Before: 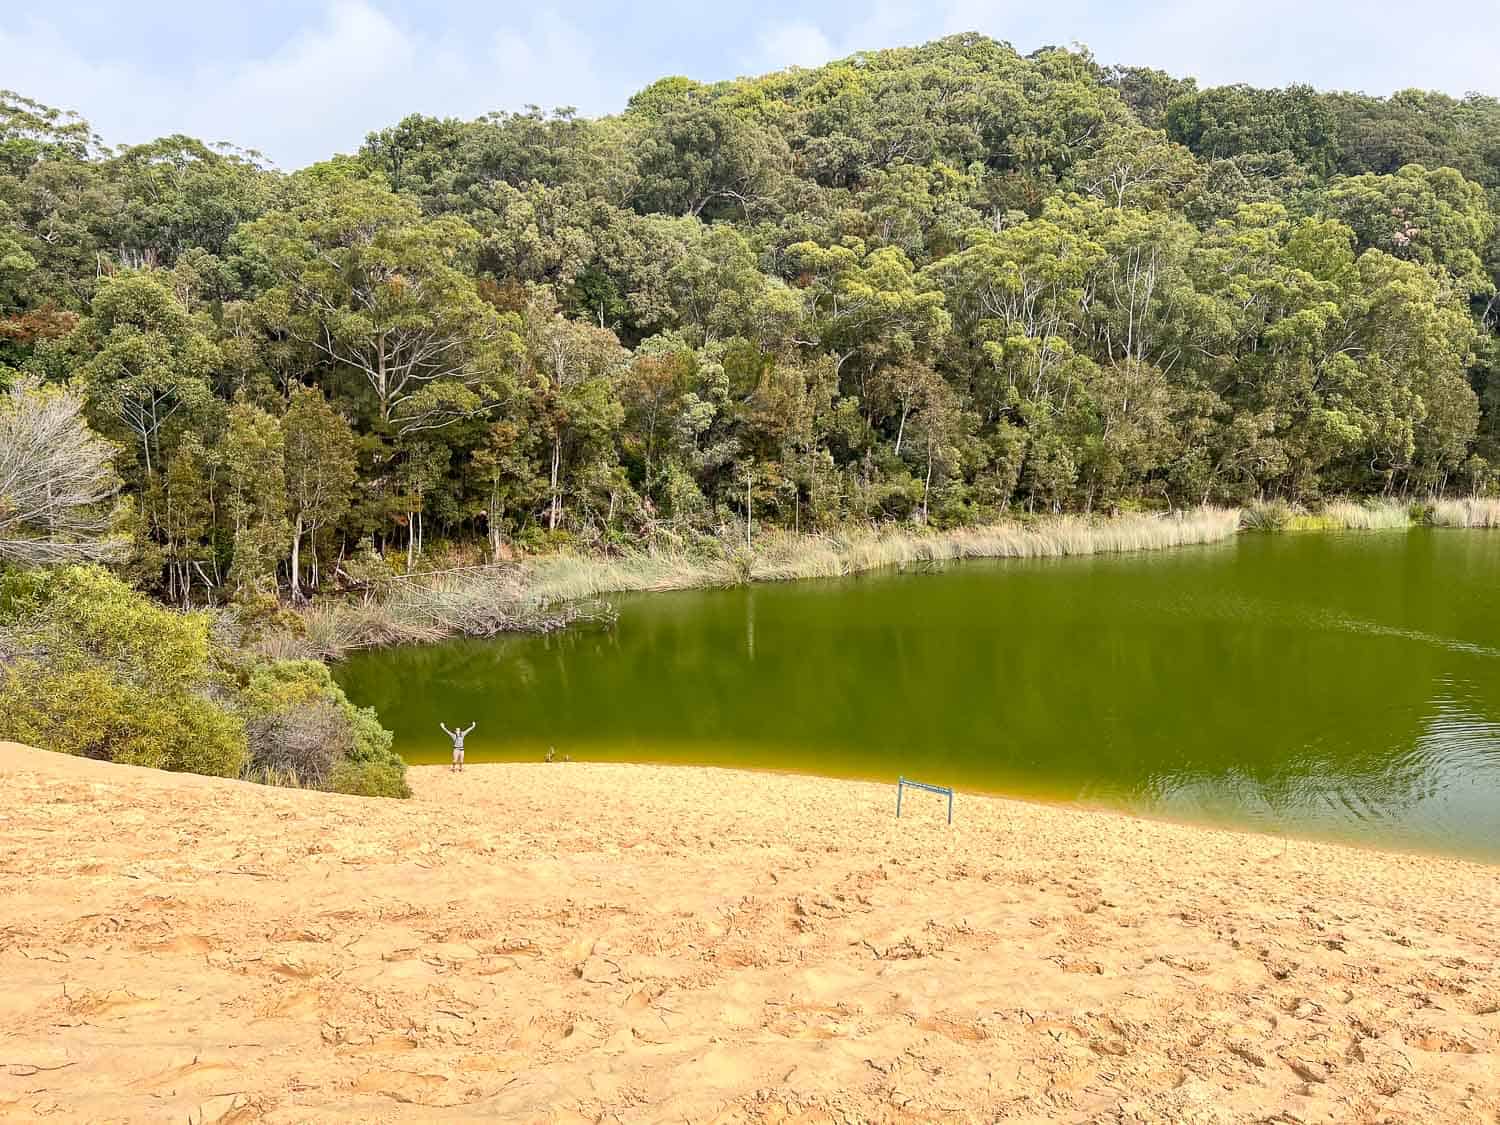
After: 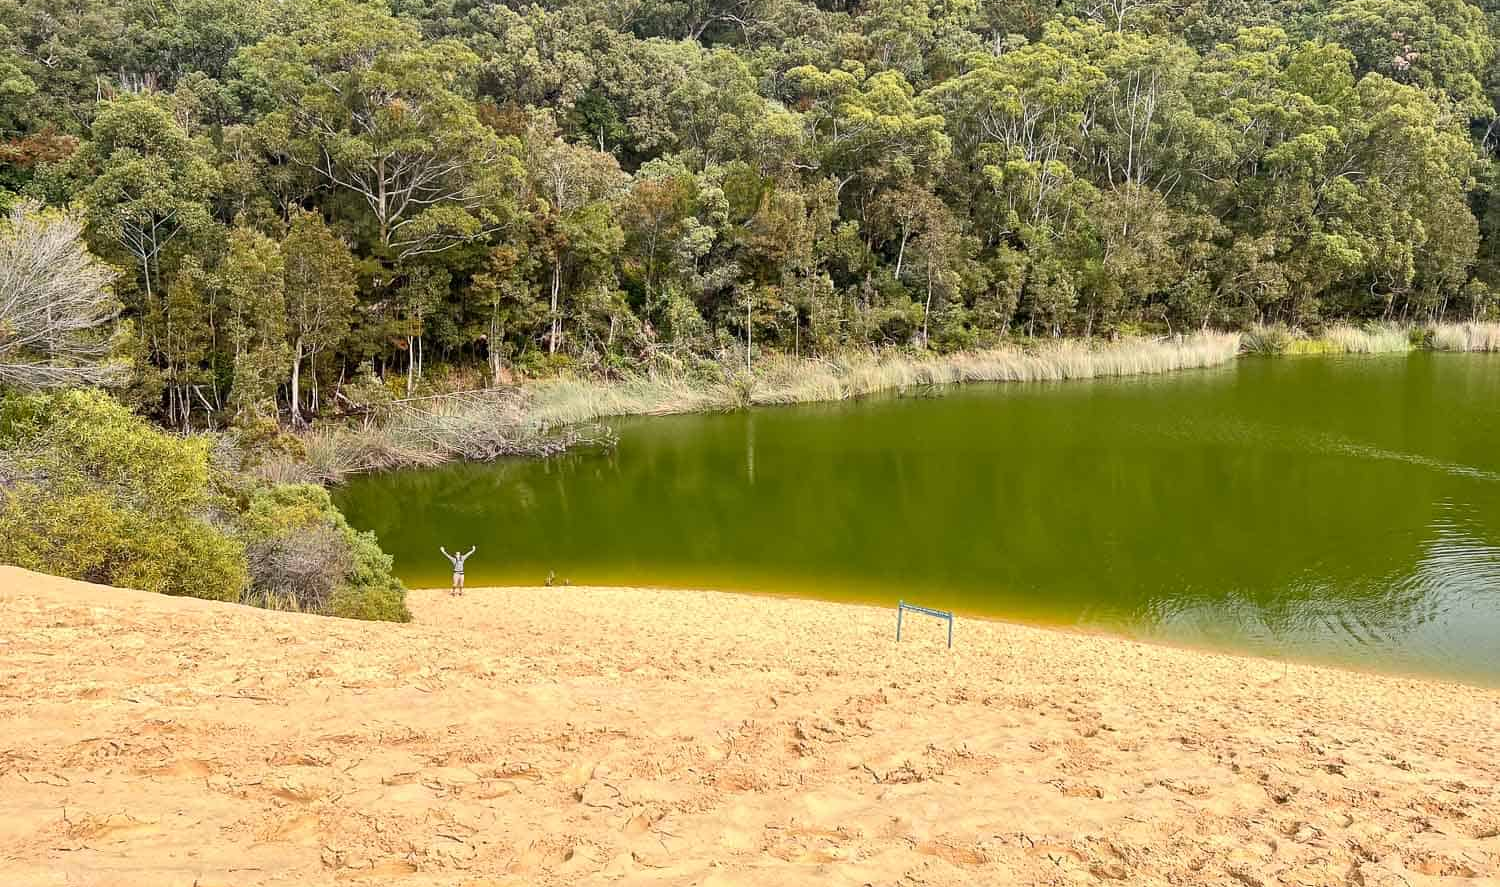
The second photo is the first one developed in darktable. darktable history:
crop and rotate: top 15.701%, bottom 5.411%
tone equalizer: on, module defaults
